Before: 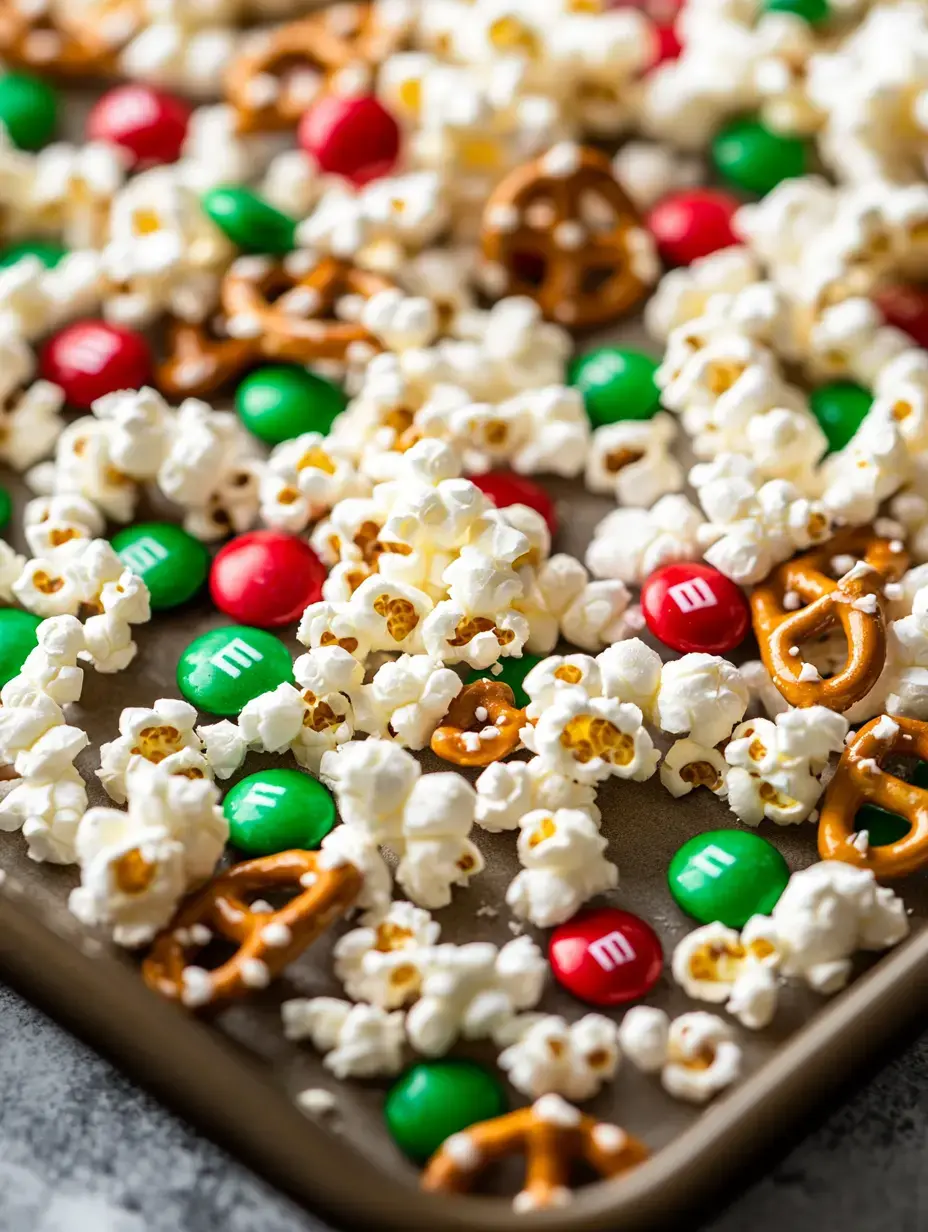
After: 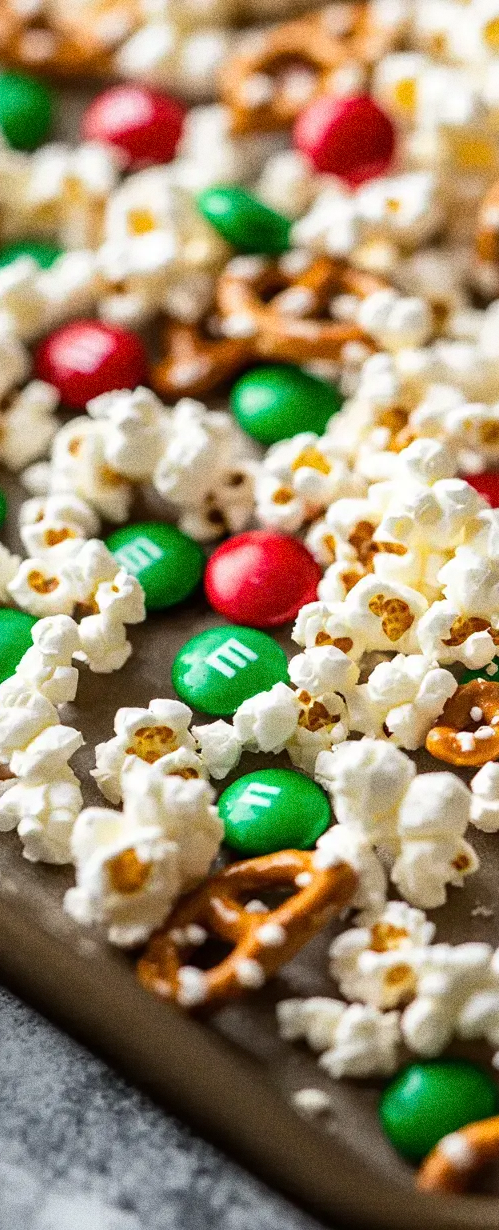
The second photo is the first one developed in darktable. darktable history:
crop: left 0.587%, right 45.588%, bottom 0.086%
grain: coarseness 0.09 ISO, strength 40%
